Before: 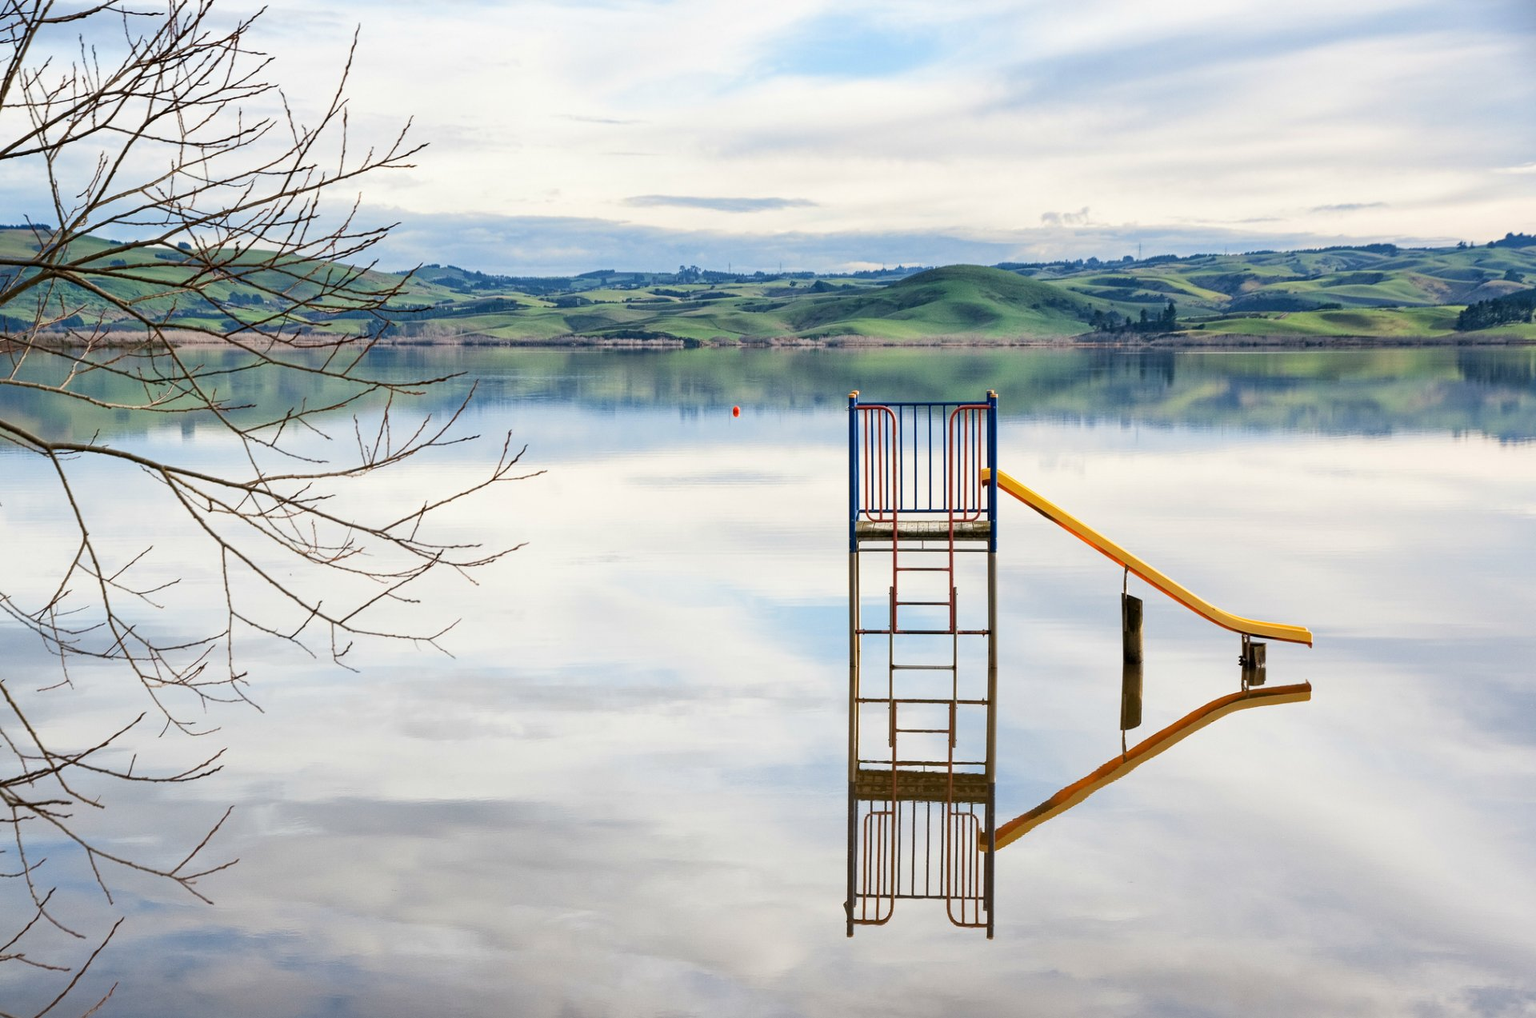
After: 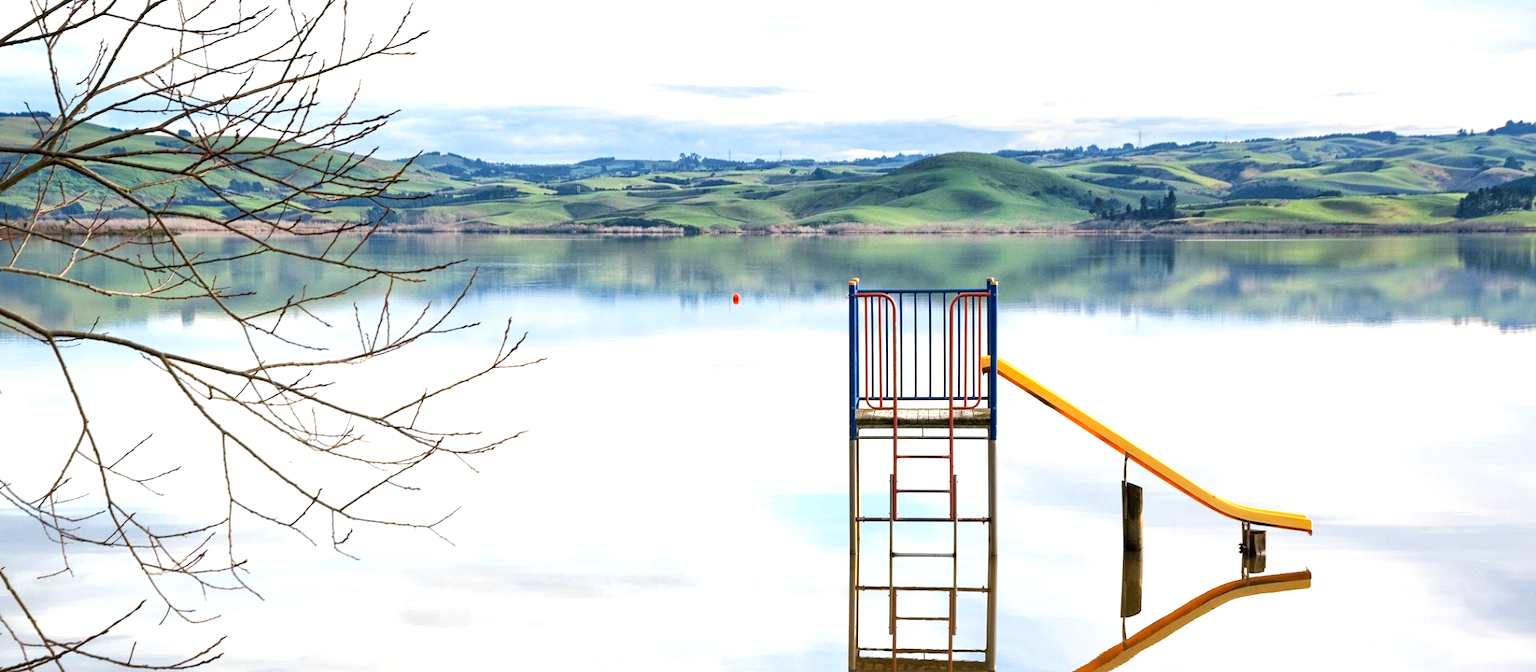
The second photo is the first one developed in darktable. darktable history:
crop: top 11.146%, bottom 22.725%
exposure: exposure 0.603 EV, compensate highlight preservation false
